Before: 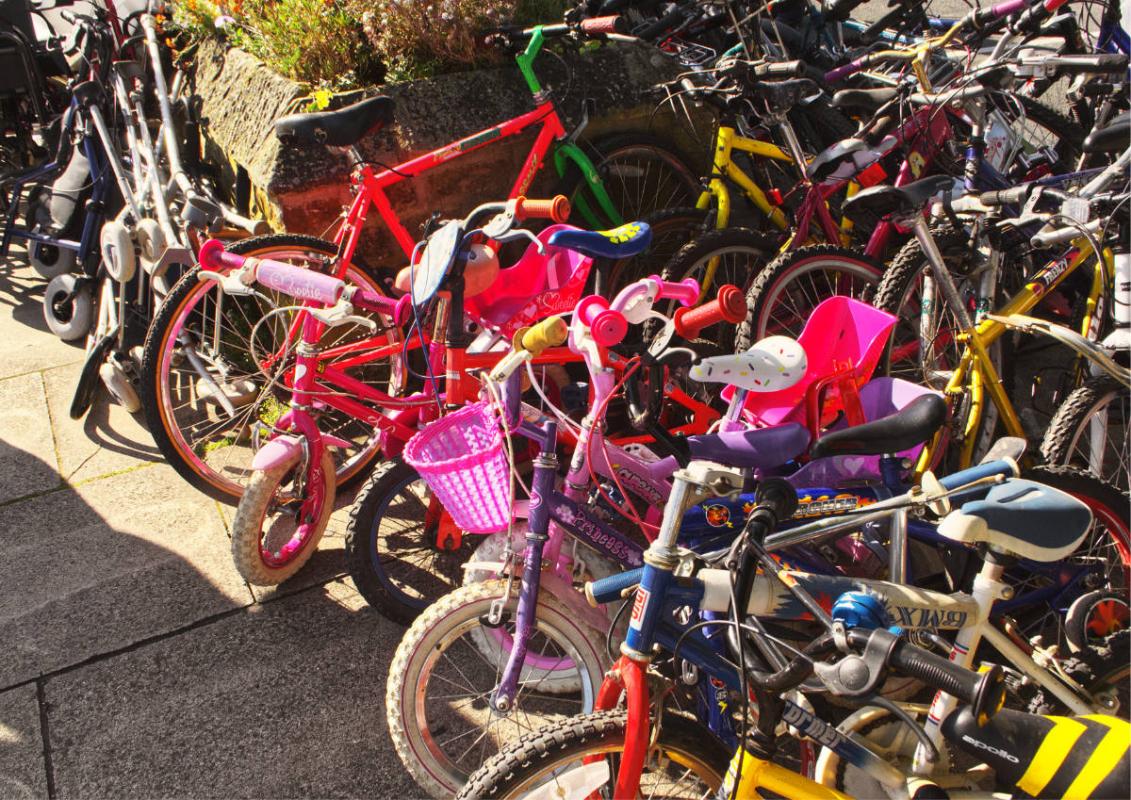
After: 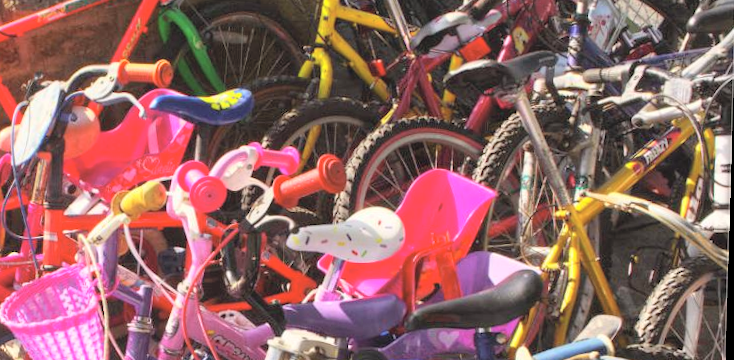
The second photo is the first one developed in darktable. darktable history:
crop: left 36.005%, top 18.293%, right 0.31%, bottom 38.444%
contrast brightness saturation: brightness 0.28
rotate and perspective: rotation 1.72°, automatic cropping off
base curve: curves: ch0 [(0, 0) (0.989, 0.992)], preserve colors none
